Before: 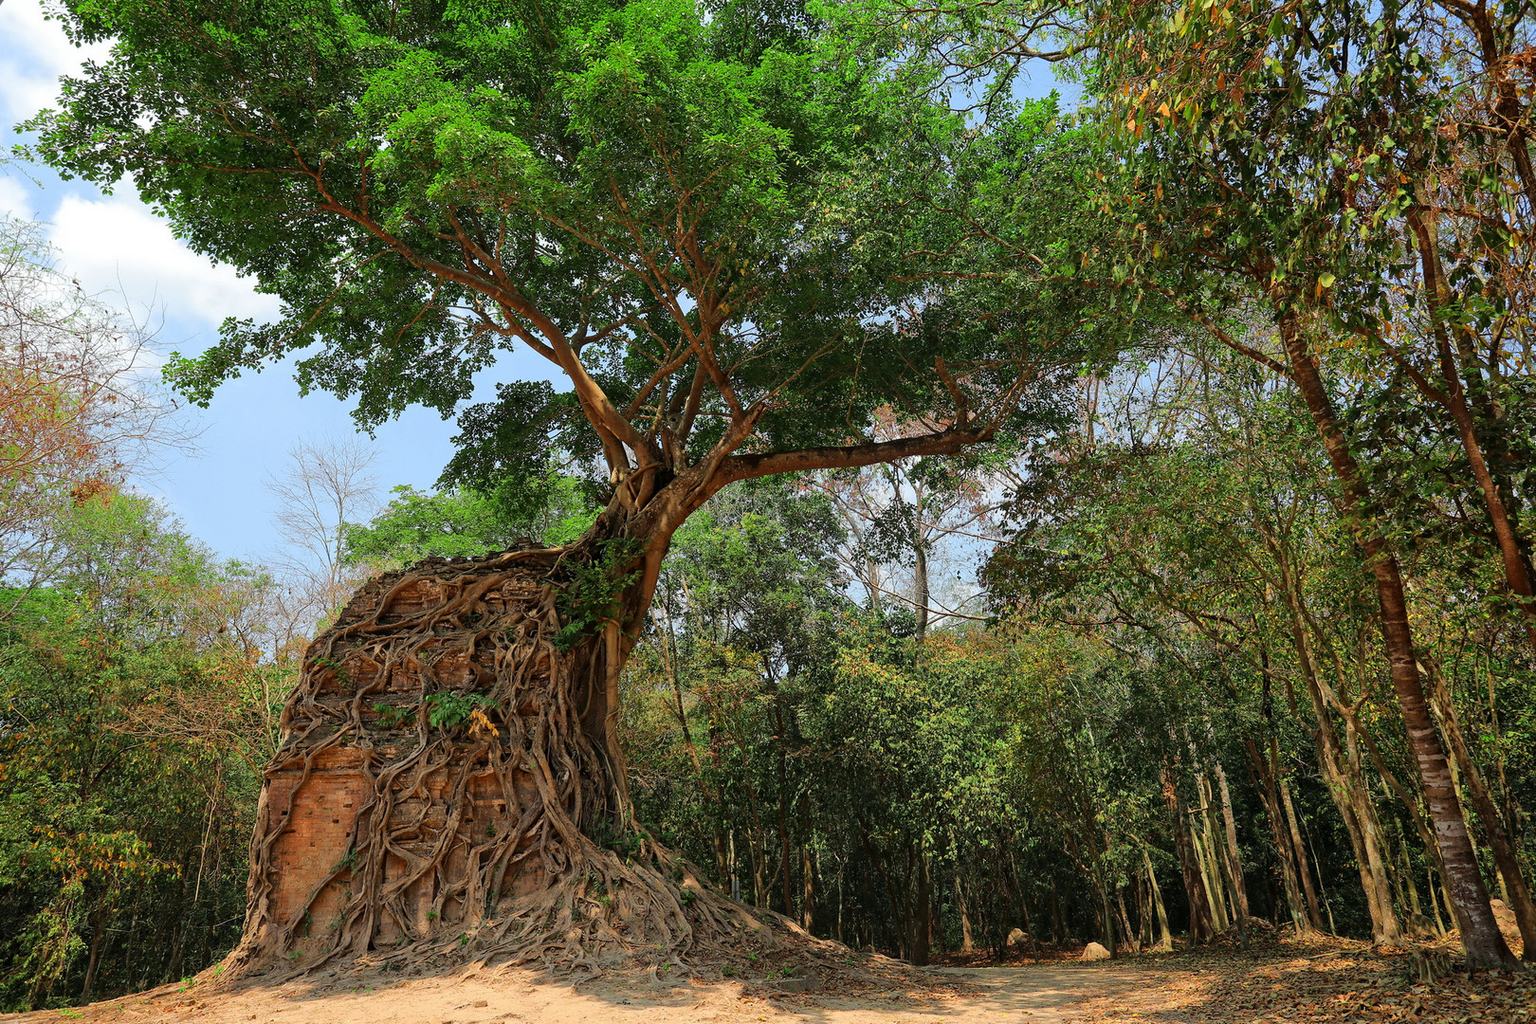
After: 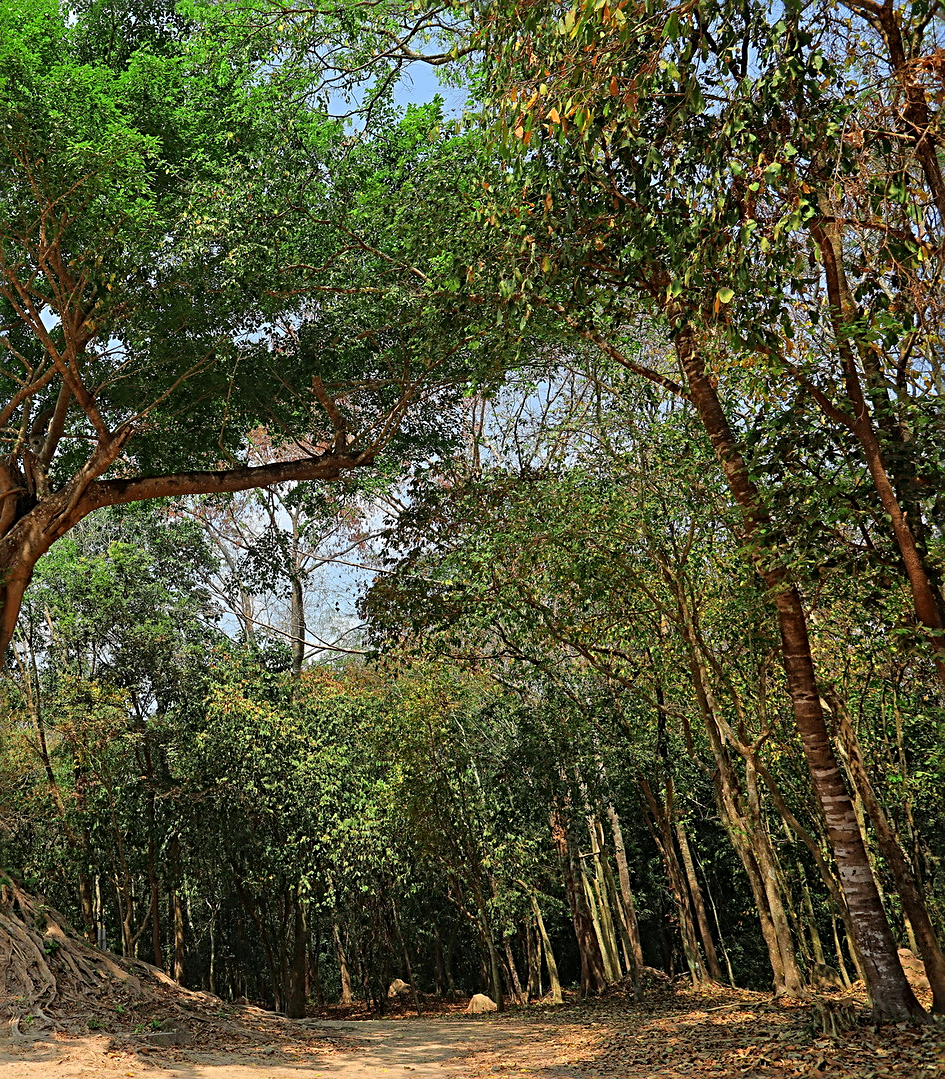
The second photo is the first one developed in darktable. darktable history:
crop: left 41.61%
sharpen: radius 3.076
